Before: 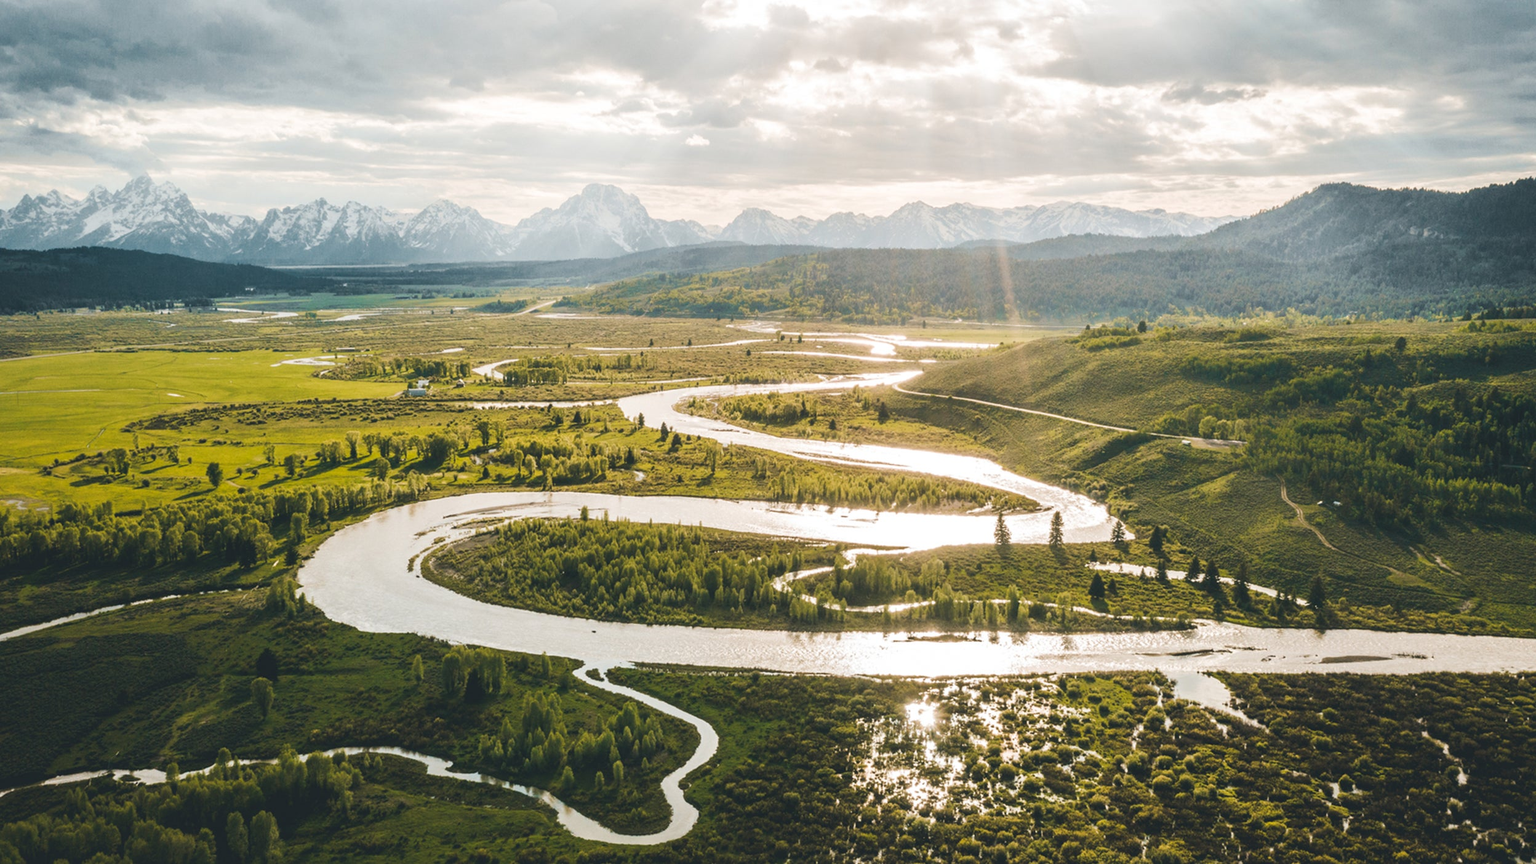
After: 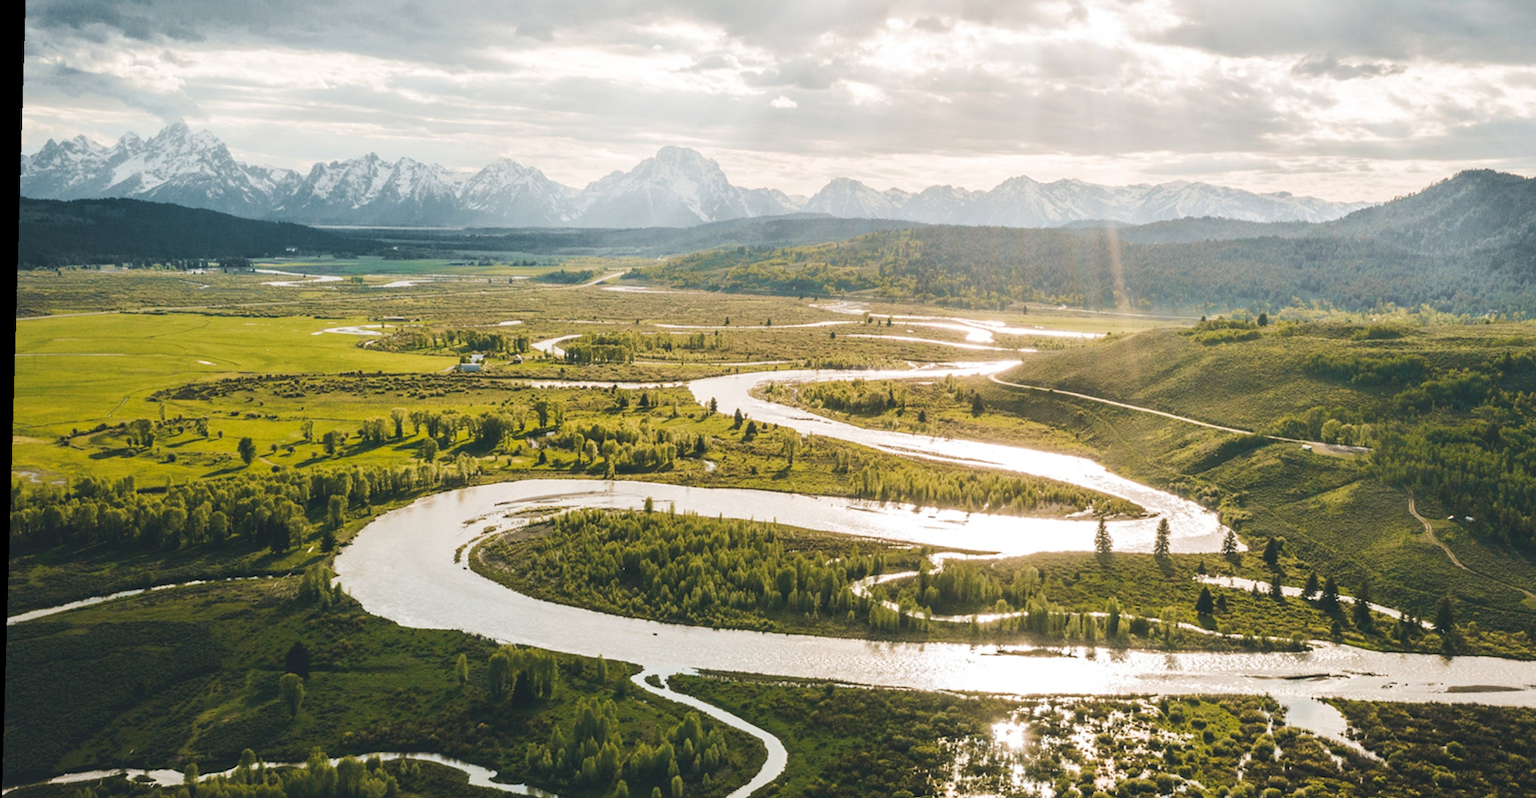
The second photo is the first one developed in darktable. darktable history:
crop: top 7.49%, right 9.717%, bottom 11.943%
rotate and perspective: rotation 1.72°, automatic cropping off
